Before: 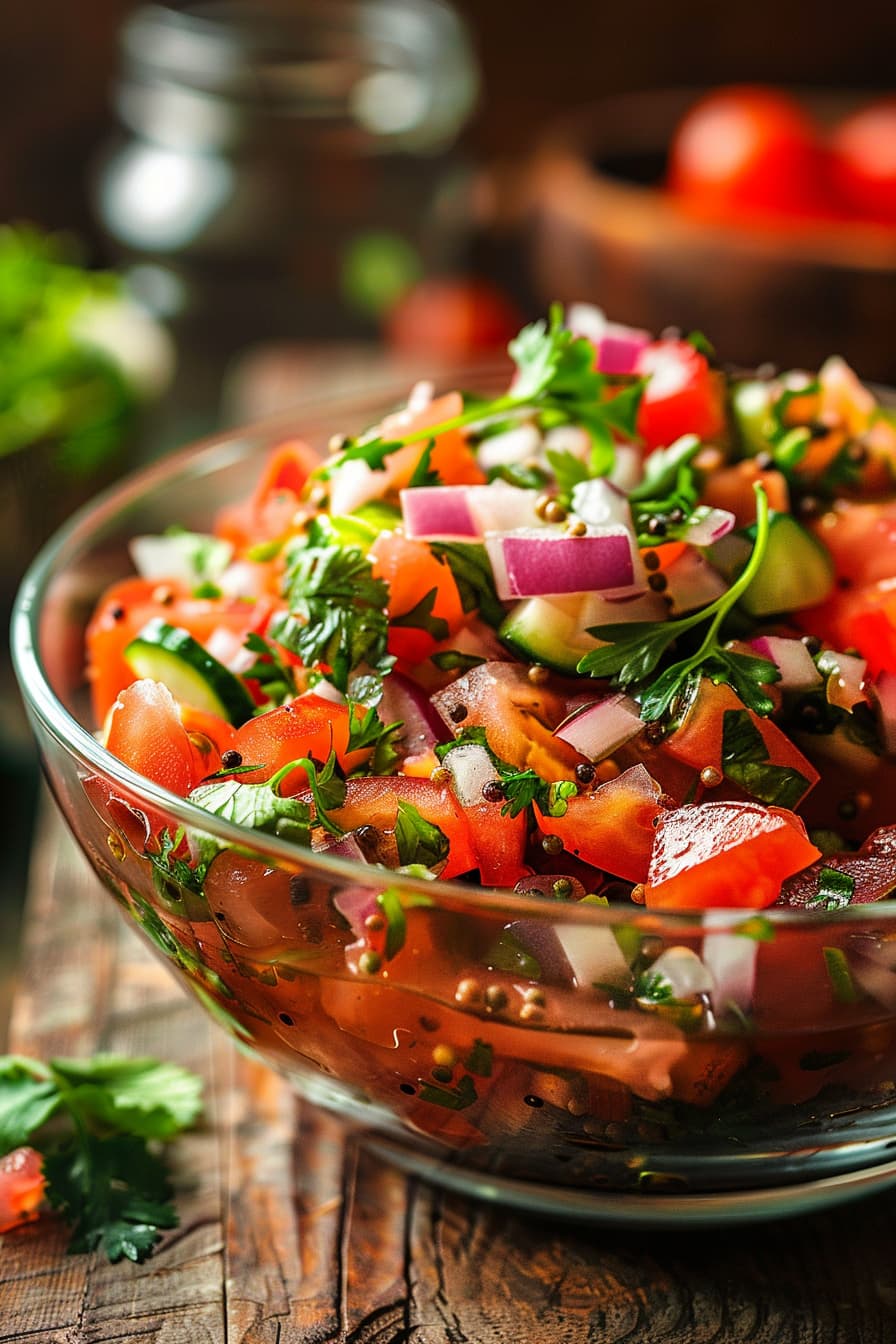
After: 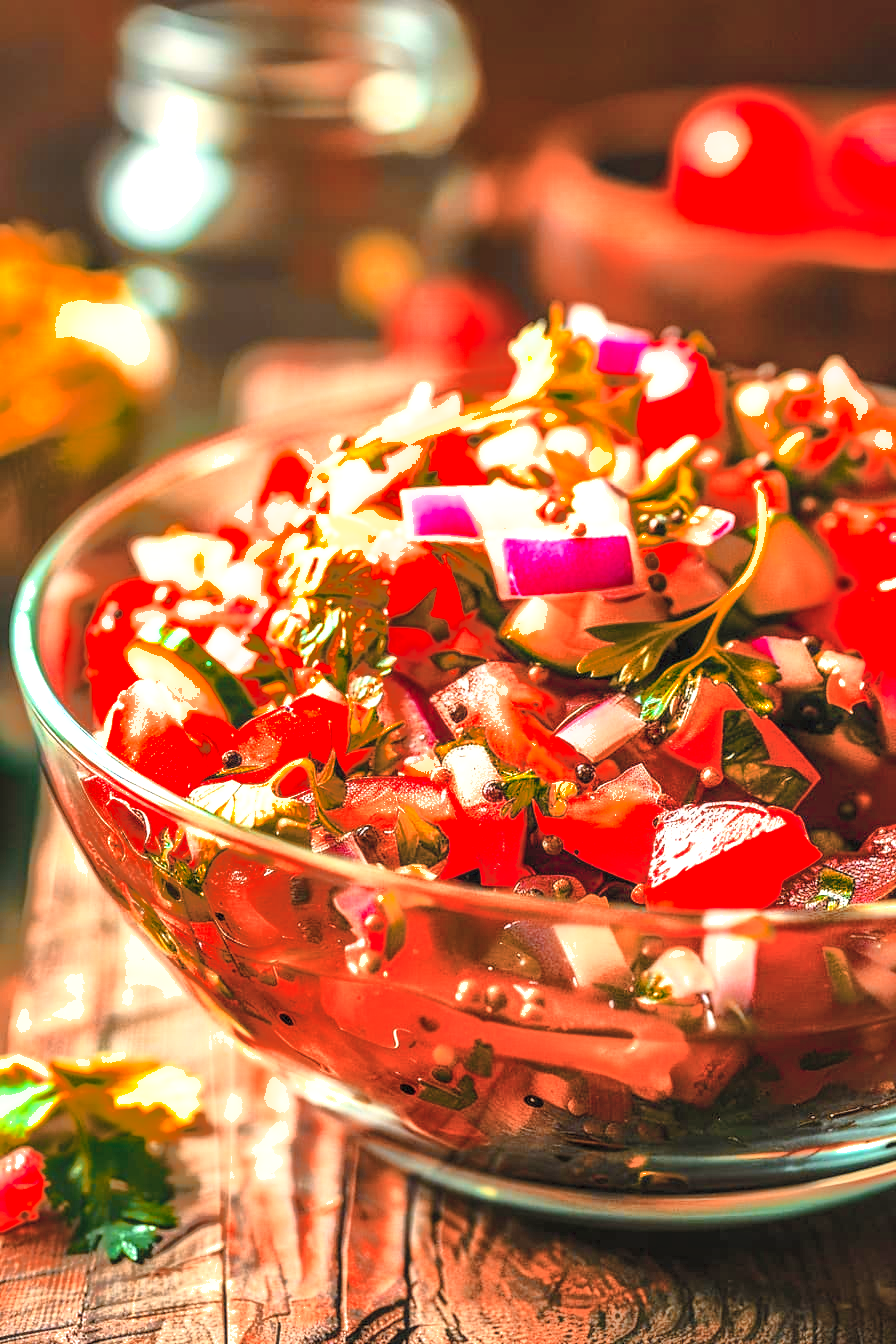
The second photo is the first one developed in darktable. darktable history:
exposure: black level correction 0, exposure 0.947 EV, compensate highlight preservation false
local contrast: on, module defaults
color balance rgb: highlights gain › chroma 0.232%, highlights gain › hue 332.18°, linear chroma grading › global chroma 9.582%, perceptual saturation grading › global saturation 20%, perceptual saturation grading › highlights -25.387%, perceptual saturation grading › shadows 49.742%
shadows and highlights: shadows 24.93, highlights -69.95
color zones: curves: ch2 [(0, 0.5) (0.084, 0.497) (0.323, 0.335) (0.4, 0.497) (1, 0.5)]
contrast brightness saturation: contrast 0.374, brightness 0.532
